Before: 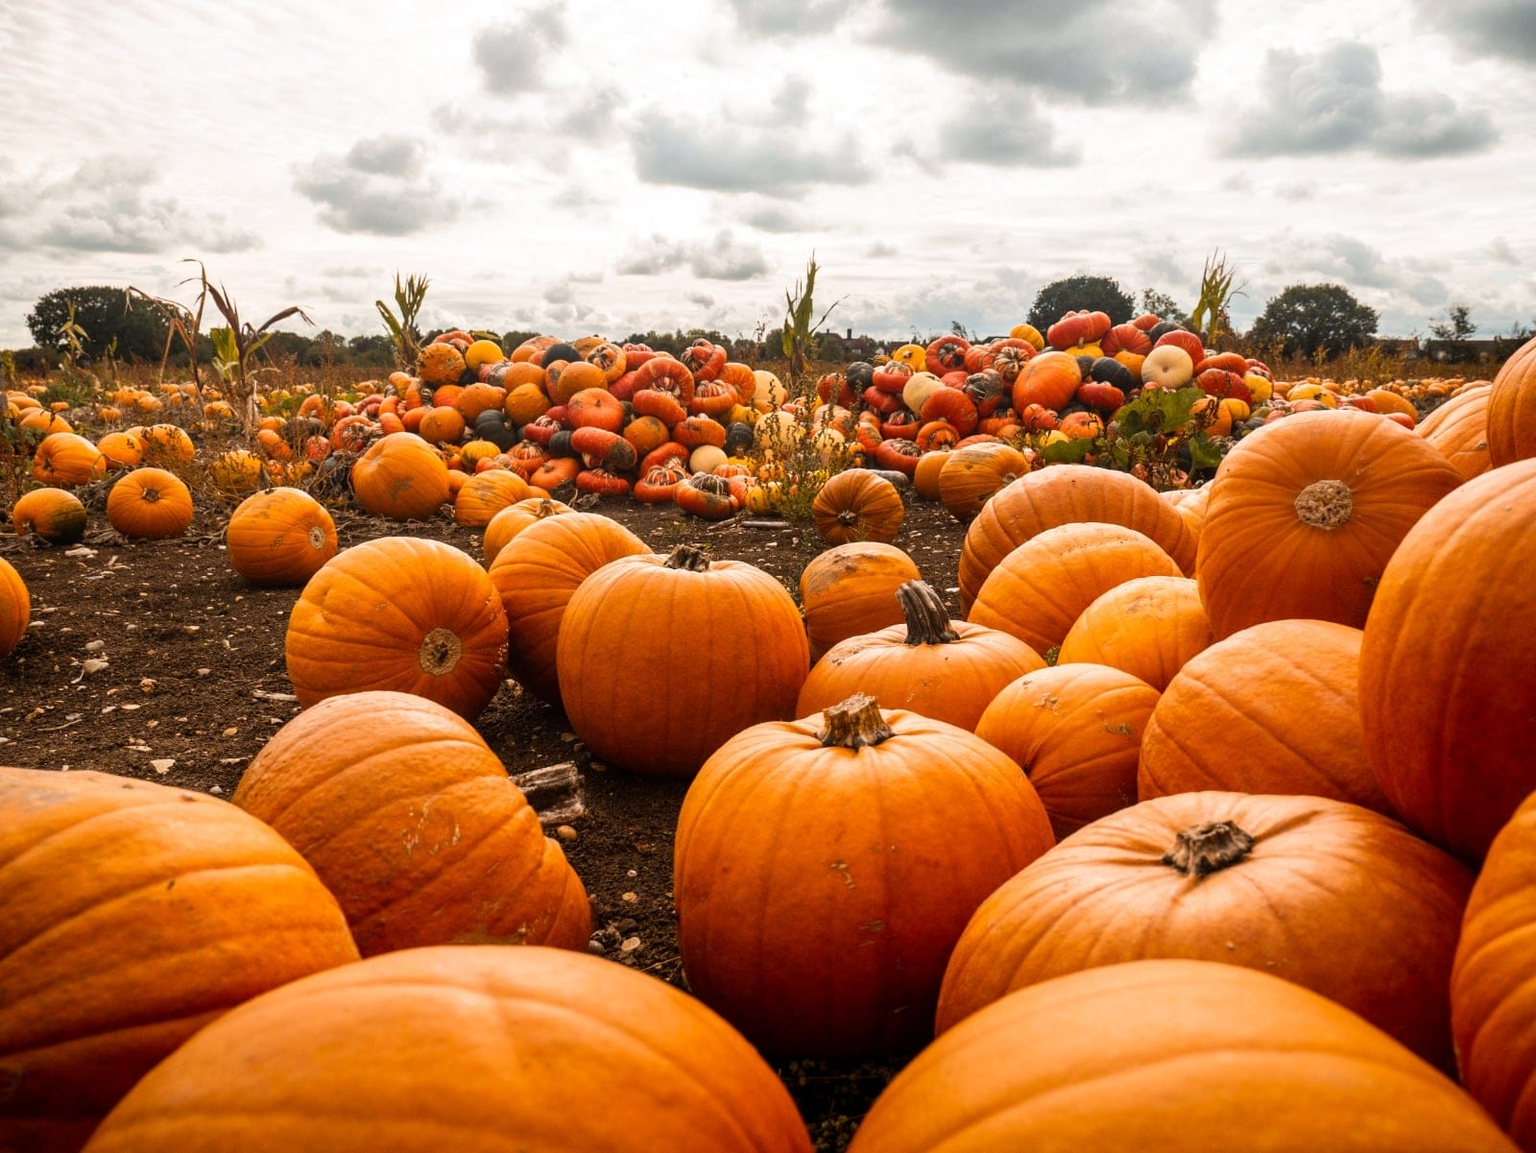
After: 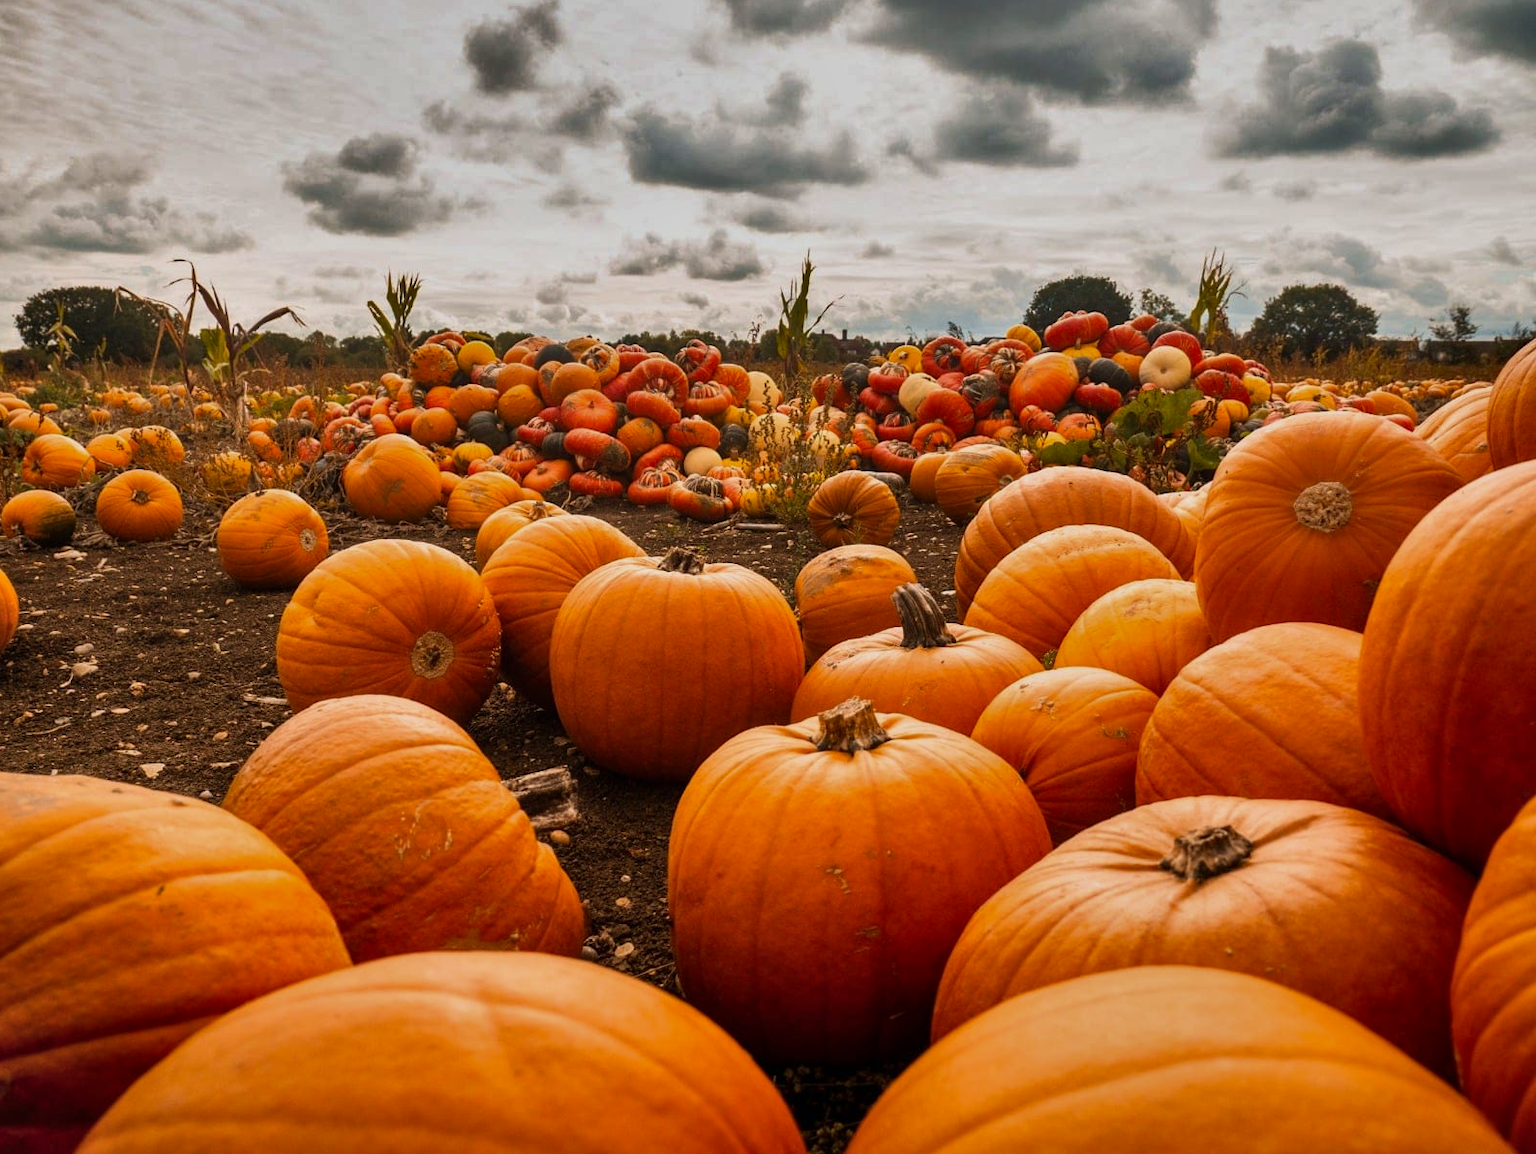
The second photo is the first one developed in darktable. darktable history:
shadows and highlights: shadows 82.39, white point adjustment -9.1, highlights -61.2, soften with gaussian
crop and rotate: left 0.75%, top 0.177%, bottom 0.411%
velvia: on, module defaults
